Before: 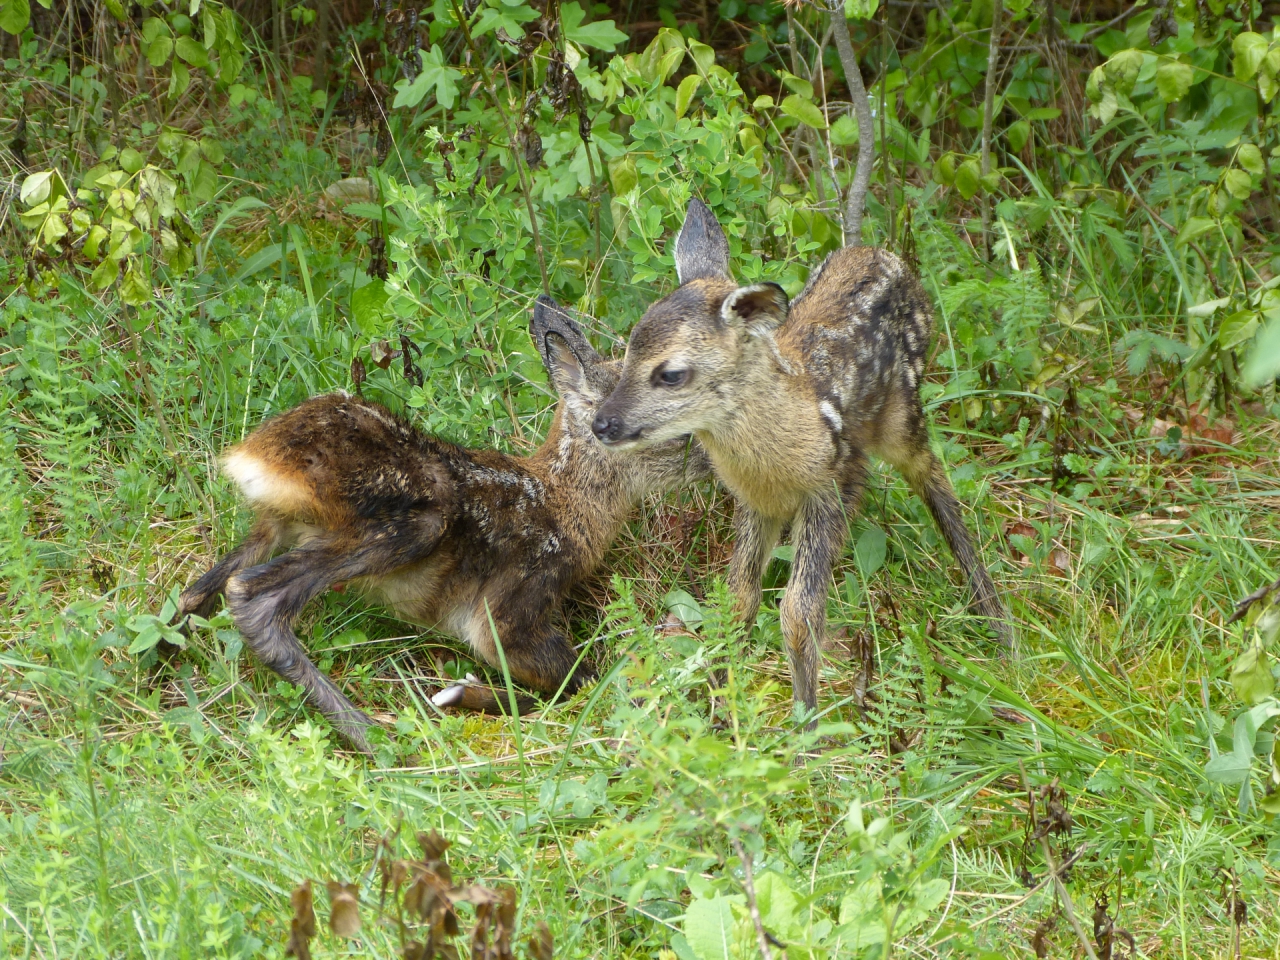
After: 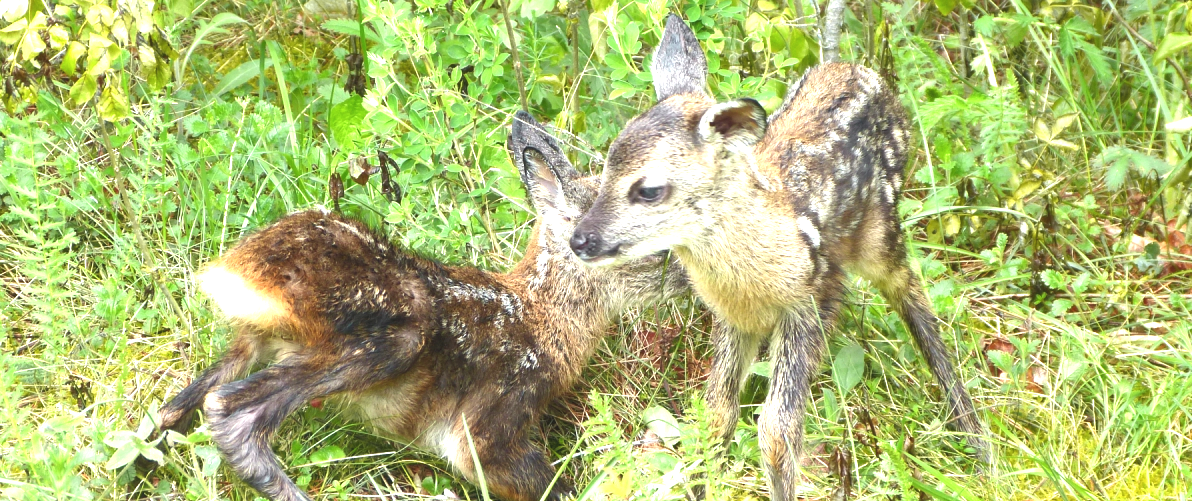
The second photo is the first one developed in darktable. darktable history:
exposure: black level correction -0.002, exposure 1.35 EV, compensate highlight preservation false
crop: left 1.744%, top 19.225%, right 5.069%, bottom 28.357%
tone curve: curves: ch0 [(0.001, 0.042) (0.128, 0.16) (0.452, 0.42) (0.603, 0.566) (0.754, 0.733) (1, 1)]; ch1 [(0, 0) (0.325, 0.327) (0.412, 0.441) (0.473, 0.466) (0.5, 0.499) (0.549, 0.558) (0.617, 0.625) (0.713, 0.7) (1, 1)]; ch2 [(0, 0) (0.386, 0.397) (0.445, 0.47) (0.505, 0.498) (0.529, 0.524) (0.574, 0.569) (0.652, 0.641) (1, 1)], color space Lab, independent channels, preserve colors none
